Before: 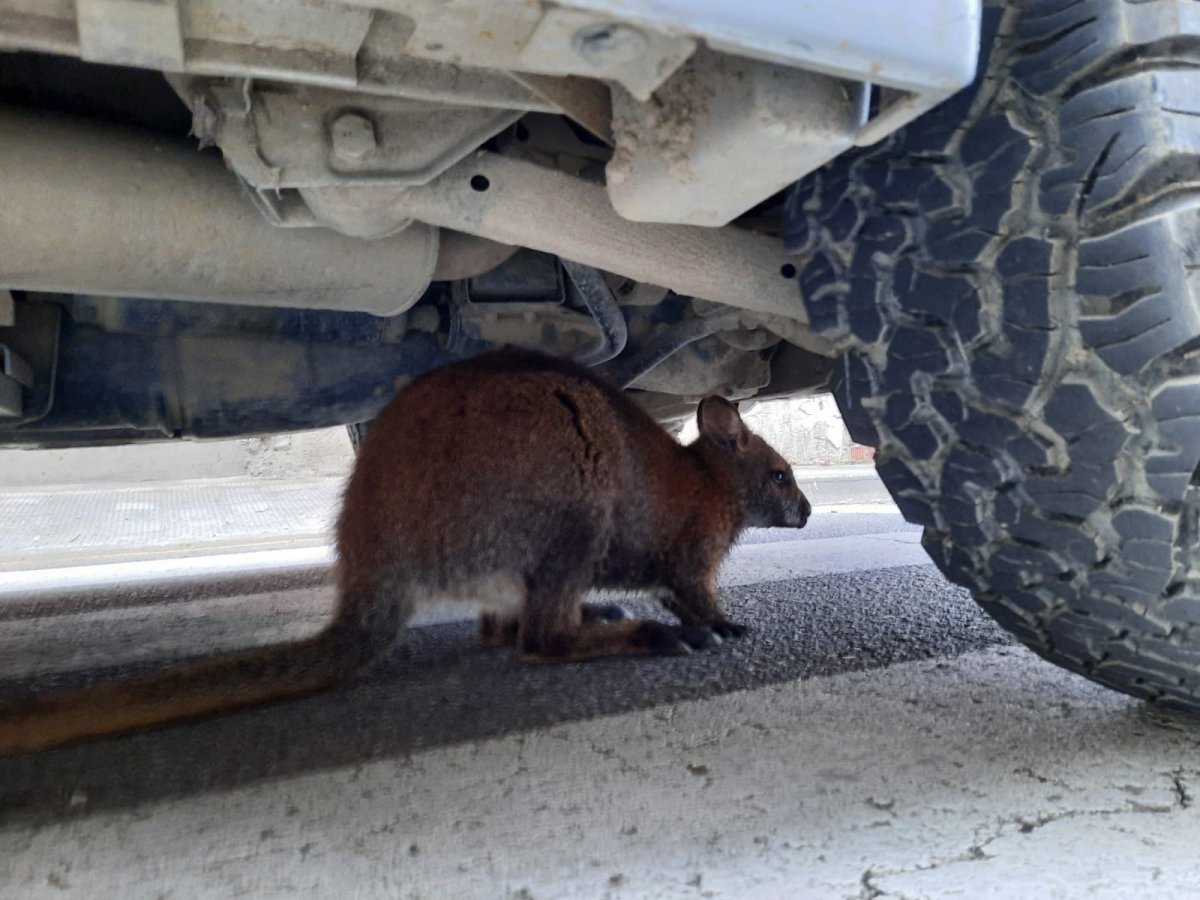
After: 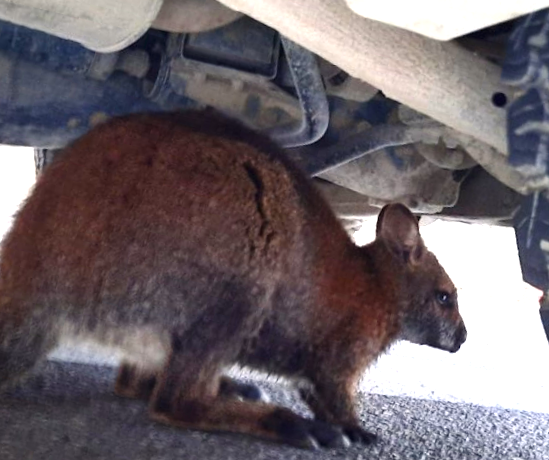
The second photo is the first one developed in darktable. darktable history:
rotate and perspective: rotation 13.27°, automatic cropping off
crop: left 30%, top 30%, right 30%, bottom 30%
color balance rgb: shadows lift › chroma 1%, shadows lift › hue 28.8°, power › hue 60°, highlights gain › chroma 1%, highlights gain › hue 60°, global offset › luminance 0.25%, perceptual saturation grading › highlights -20%, perceptual saturation grading › shadows 20%, perceptual brilliance grading › highlights 5%, perceptual brilliance grading › shadows -10%, global vibrance 19.67%
exposure: black level correction 0, exposure 1.1 EV, compensate highlight preservation false
